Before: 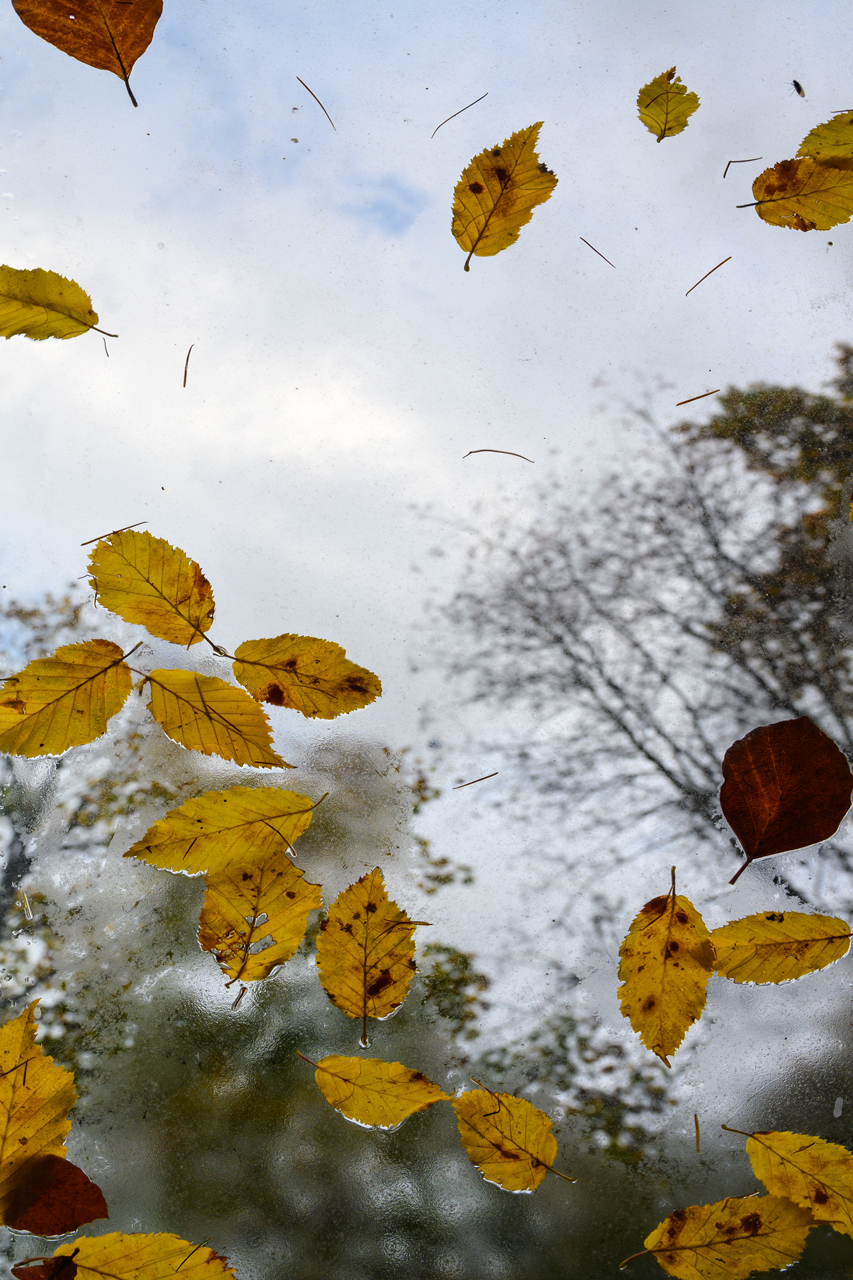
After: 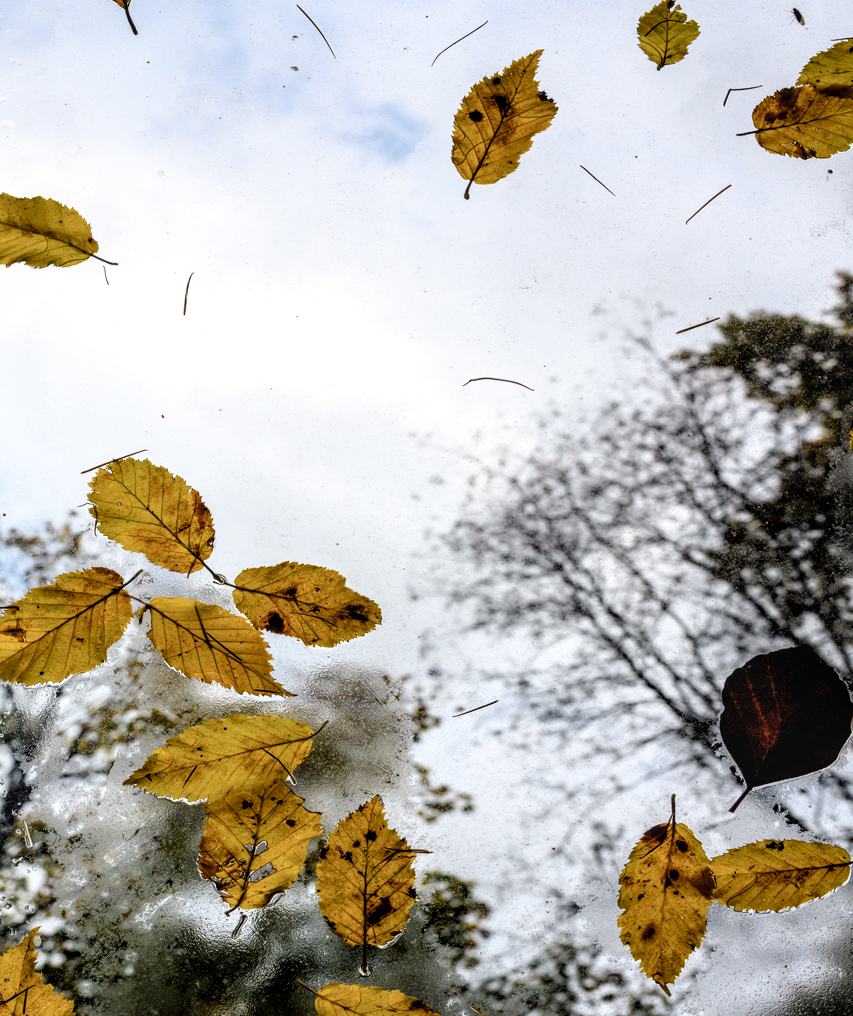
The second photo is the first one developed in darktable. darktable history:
crop and rotate: top 5.664%, bottom 14.922%
filmic rgb: black relative exposure -5.59 EV, white relative exposure 2.5 EV, target black luminance 0%, hardness 4.55, latitude 67.1%, contrast 1.46, shadows ↔ highlights balance -3.53%
local contrast: on, module defaults
